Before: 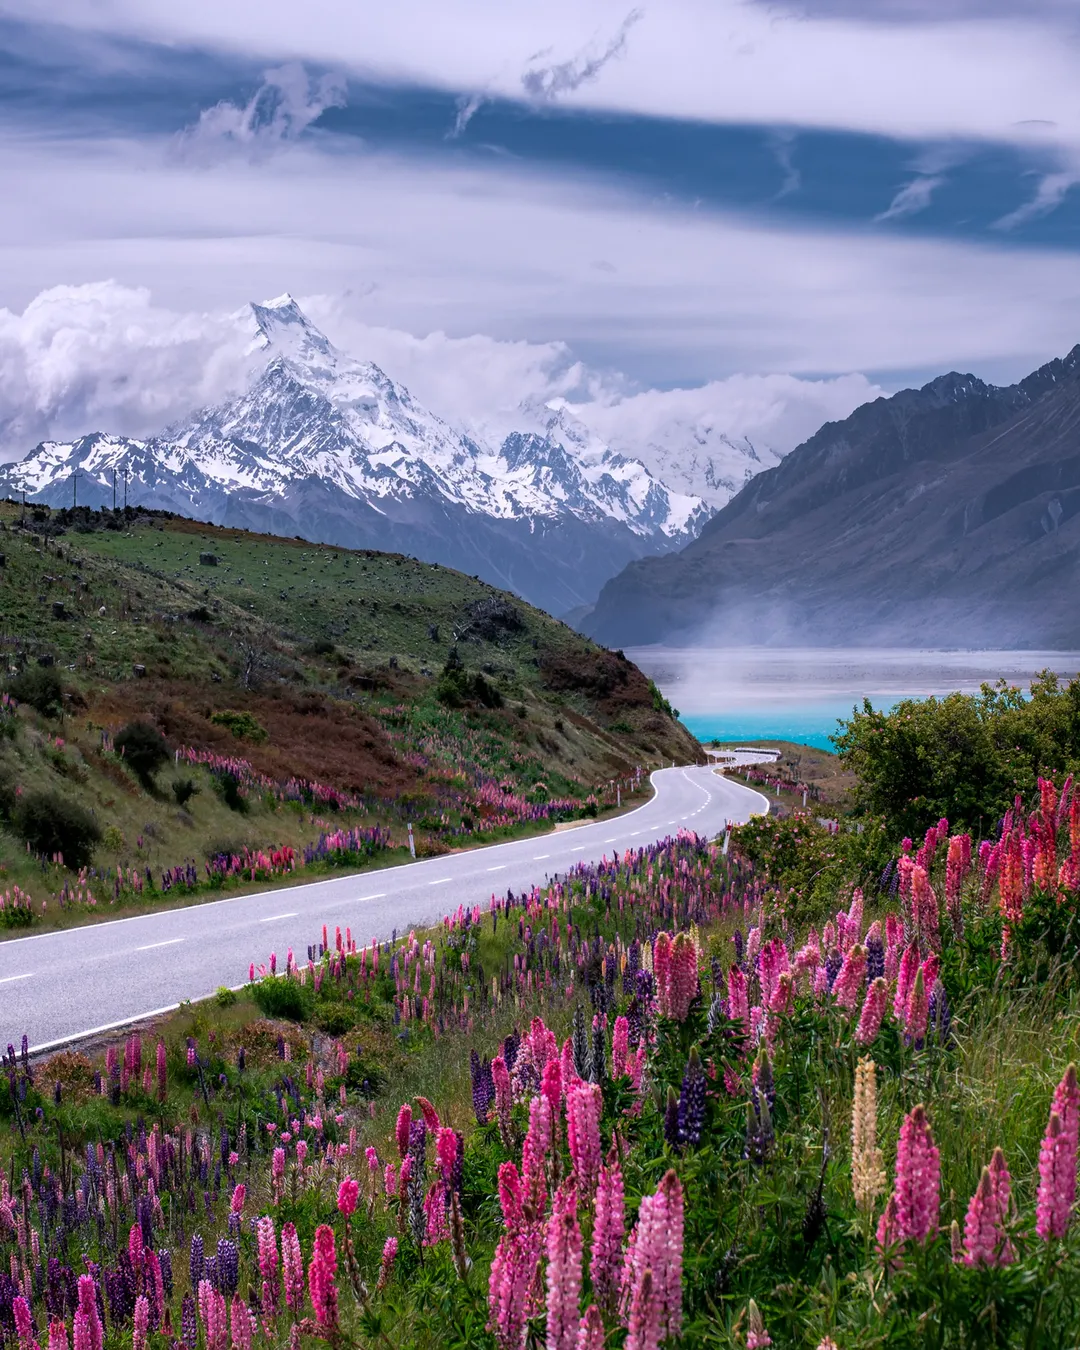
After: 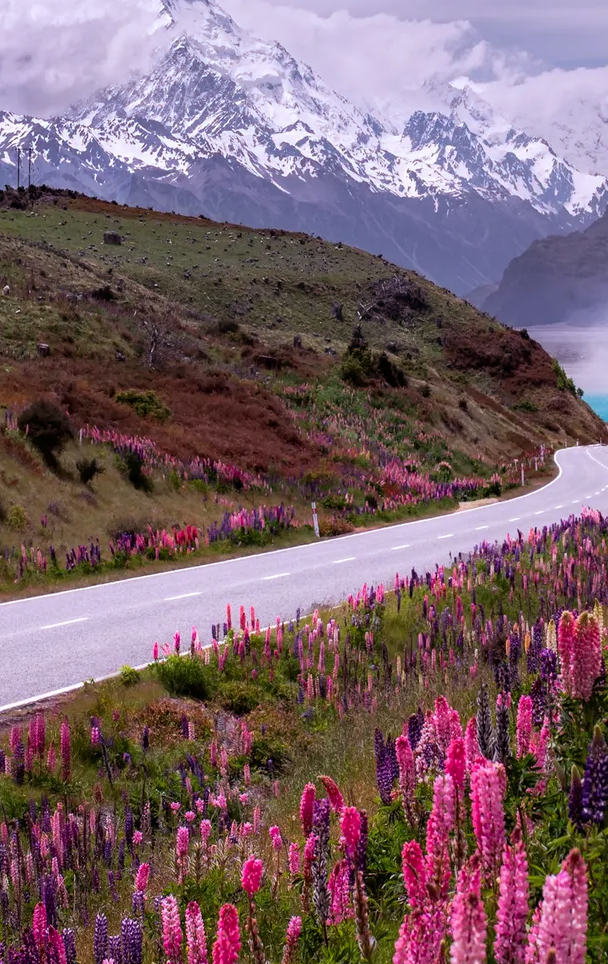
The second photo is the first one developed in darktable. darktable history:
crop: left 8.966%, top 23.852%, right 34.699%, bottom 4.703%
rgb levels: mode RGB, independent channels, levels [[0, 0.474, 1], [0, 0.5, 1], [0, 0.5, 1]]
